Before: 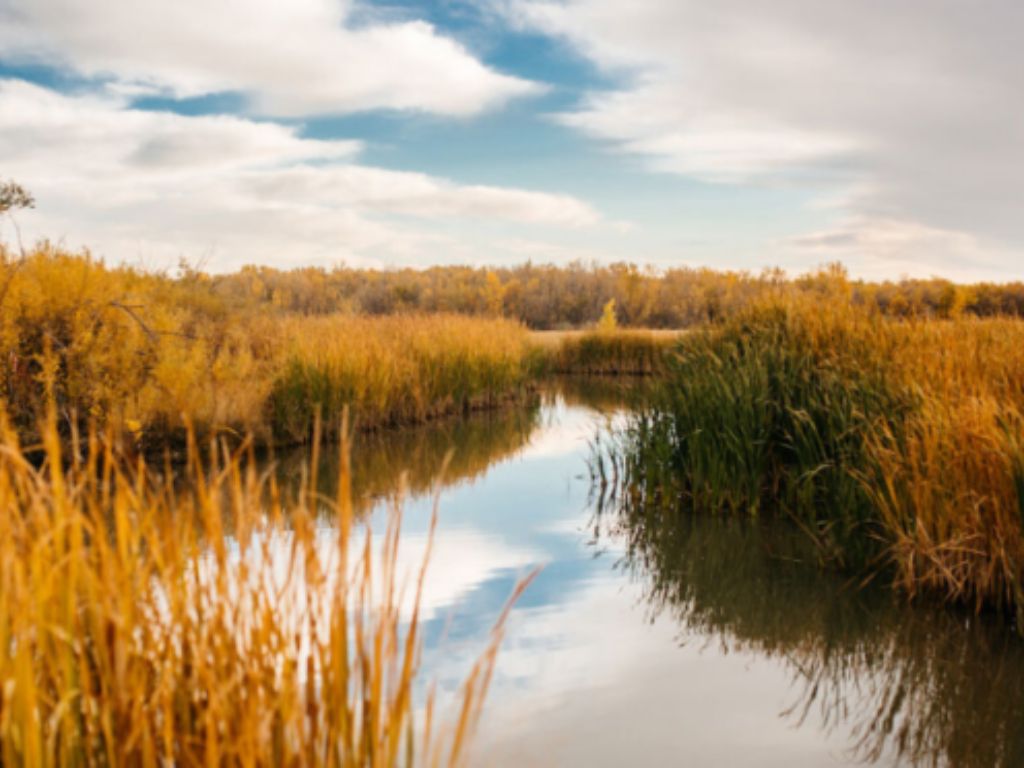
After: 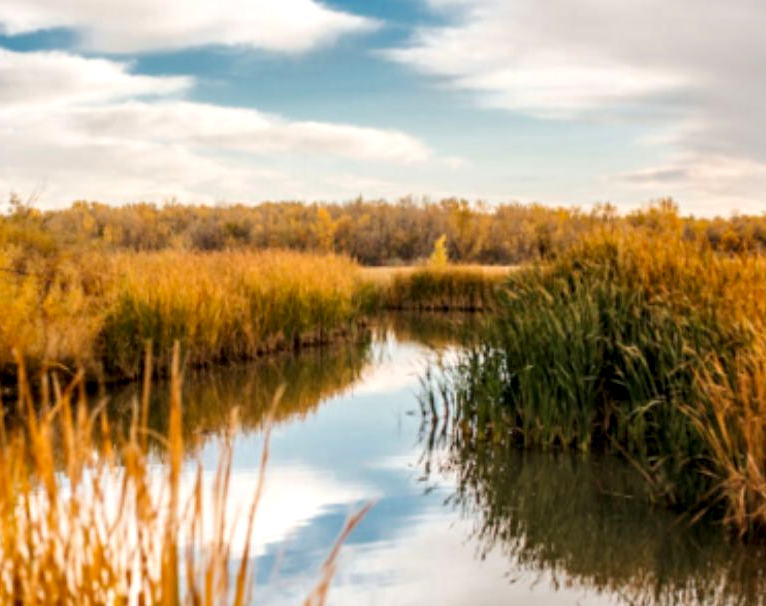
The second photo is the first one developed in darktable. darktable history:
crop: left 16.545%, top 8.427%, right 8.604%, bottom 12.596%
contrast brightness saturation: contrast 0.034, brightness 0.067, saturation 0.13
local contrast: highlights 21%, detail 150%
tone equalizer: edges refinement/feathering 500, mask exposure compensation -1.57 EV, preserve details guided filter
